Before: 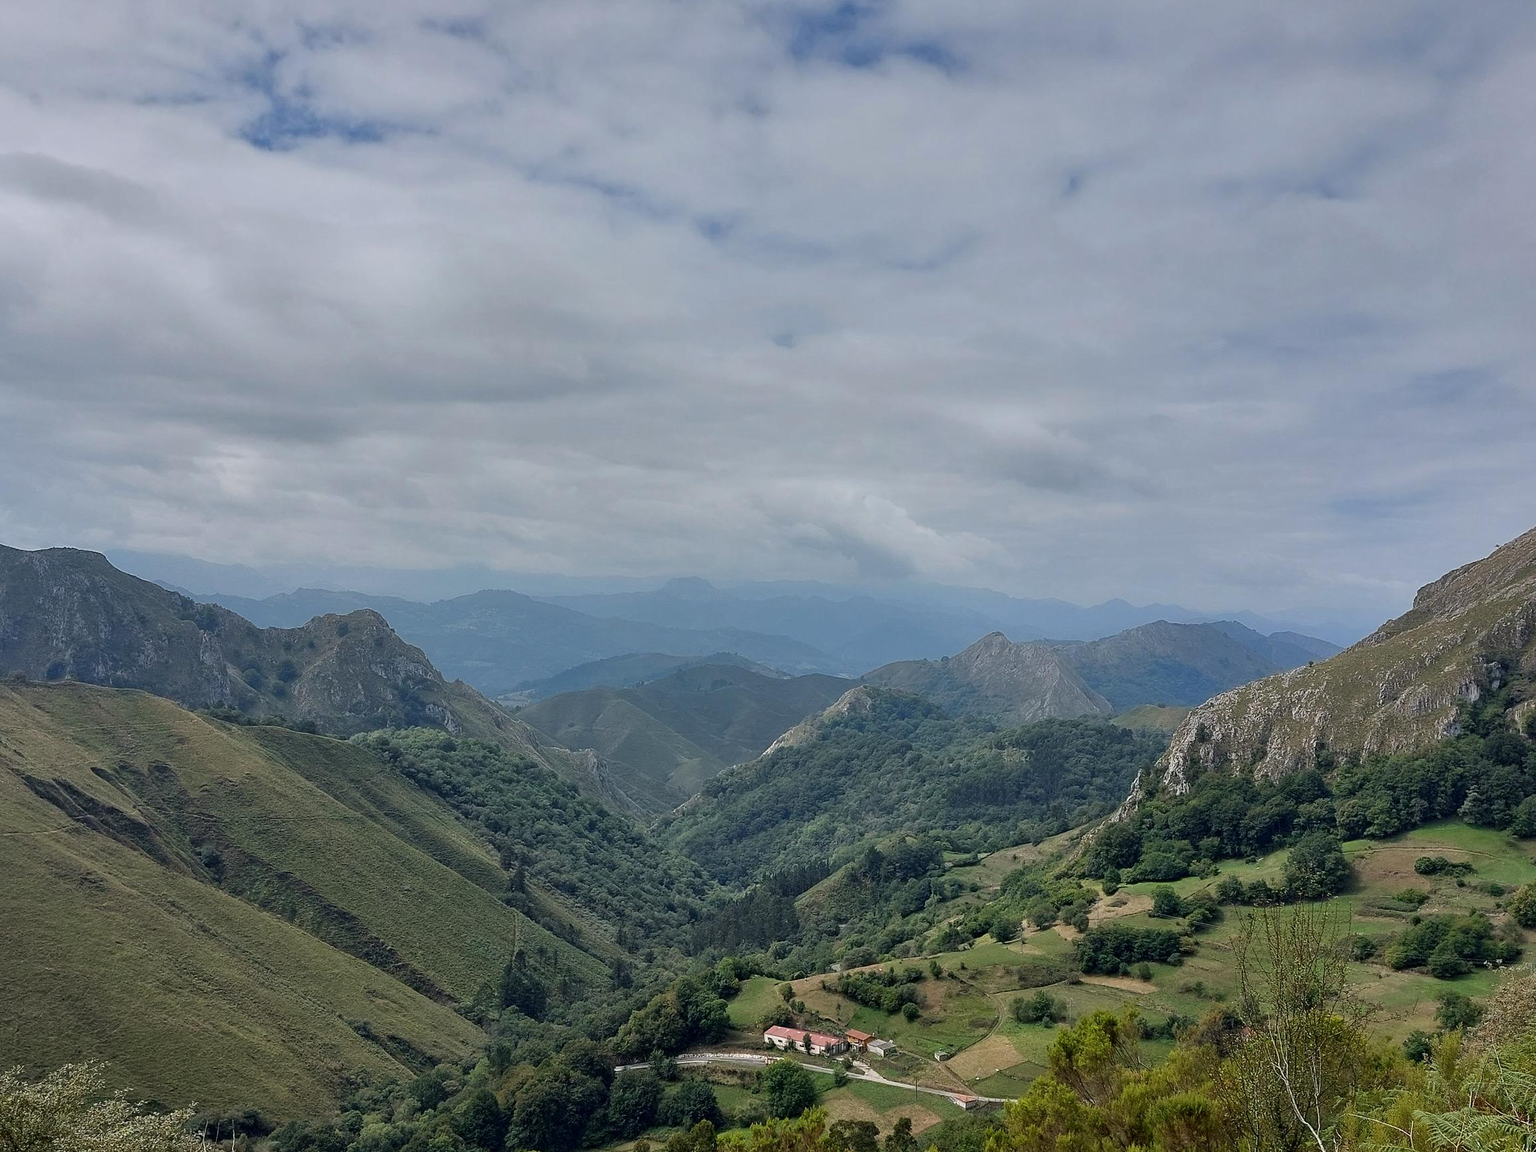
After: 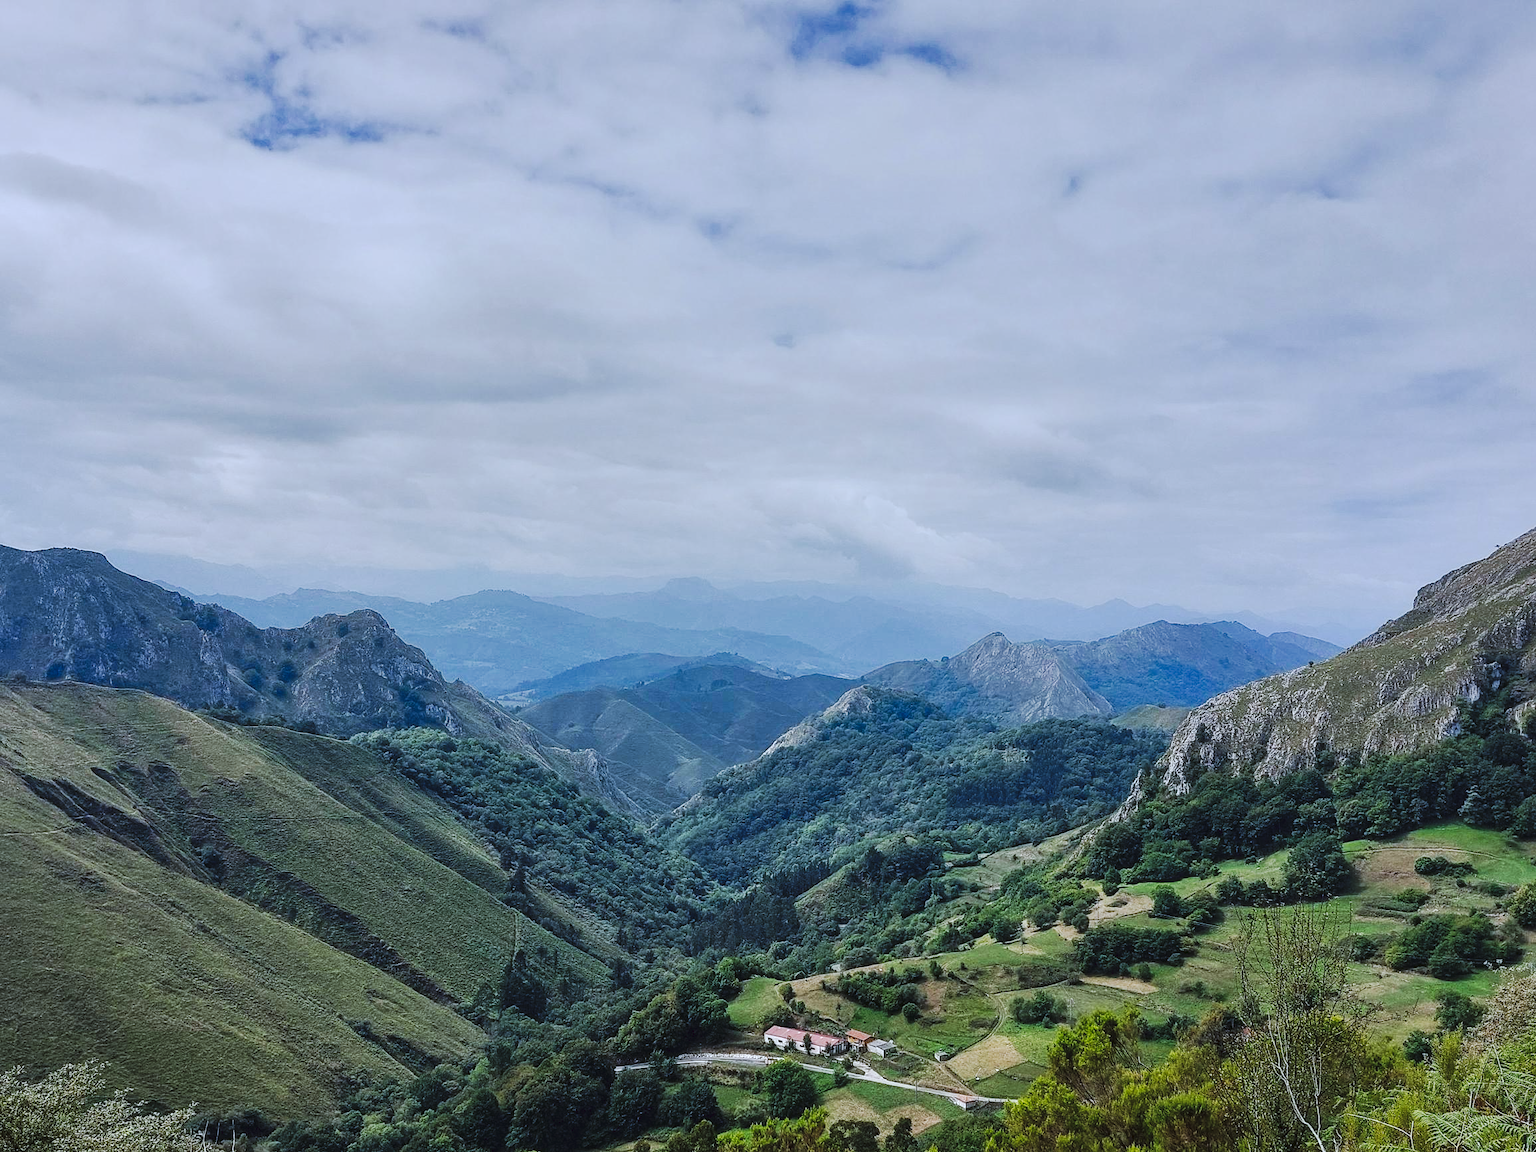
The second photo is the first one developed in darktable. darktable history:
local contrast: on, module defaults
tone curve: curves: ch0 [(0, 0) (0.003, 0.062) (0.011, 0.07) (0.025, 0.083) (0.044, 0.094) (0.069, 0.105) (0.1, 0.117) (0.136, 0.136) (0.177, 0.164) (0.224, 0.201) (0.277, 0.256) (0.335, 0.335) (0.399, 0.424) (0.468, 0.529) (0.543, 0.641) (0.623, 0.725) (0.709, 0.787) (0.801, 0.849) (0.898, 0.917) (1, 1)], preserve colors none
white balance: red 0.926, green 1.003, blue 1.133
